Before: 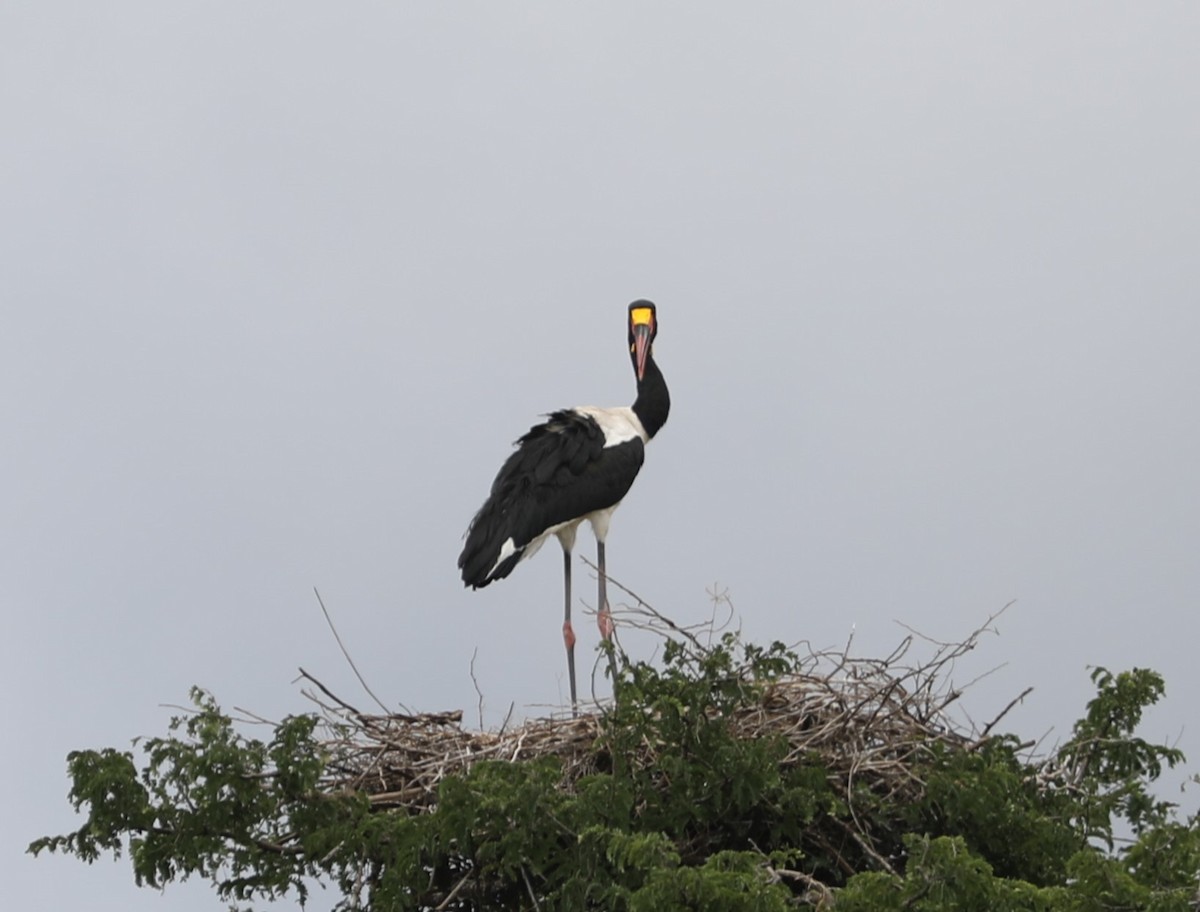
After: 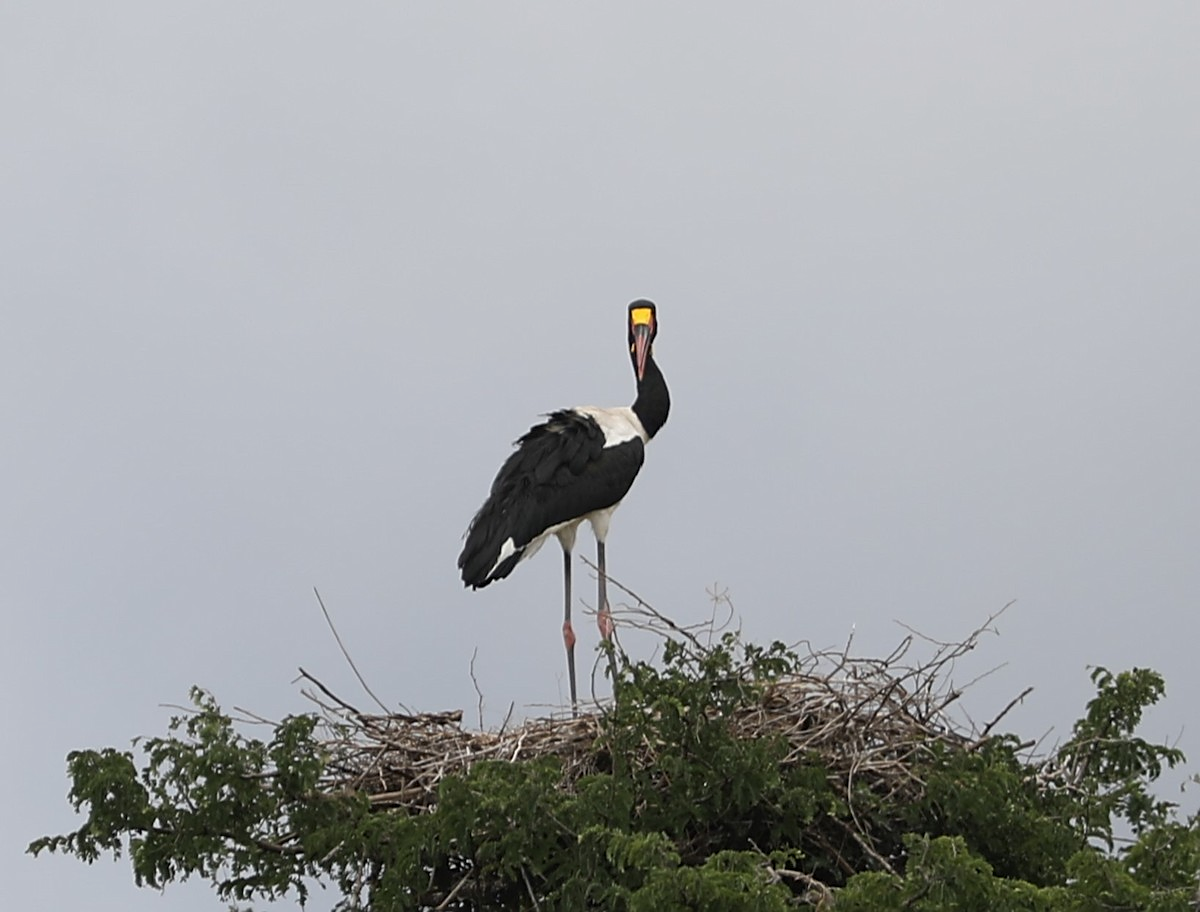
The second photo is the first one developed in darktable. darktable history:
exposure: exposure -0.072 EV, compensate highlight preservation false
sharpen: on, module defaults
